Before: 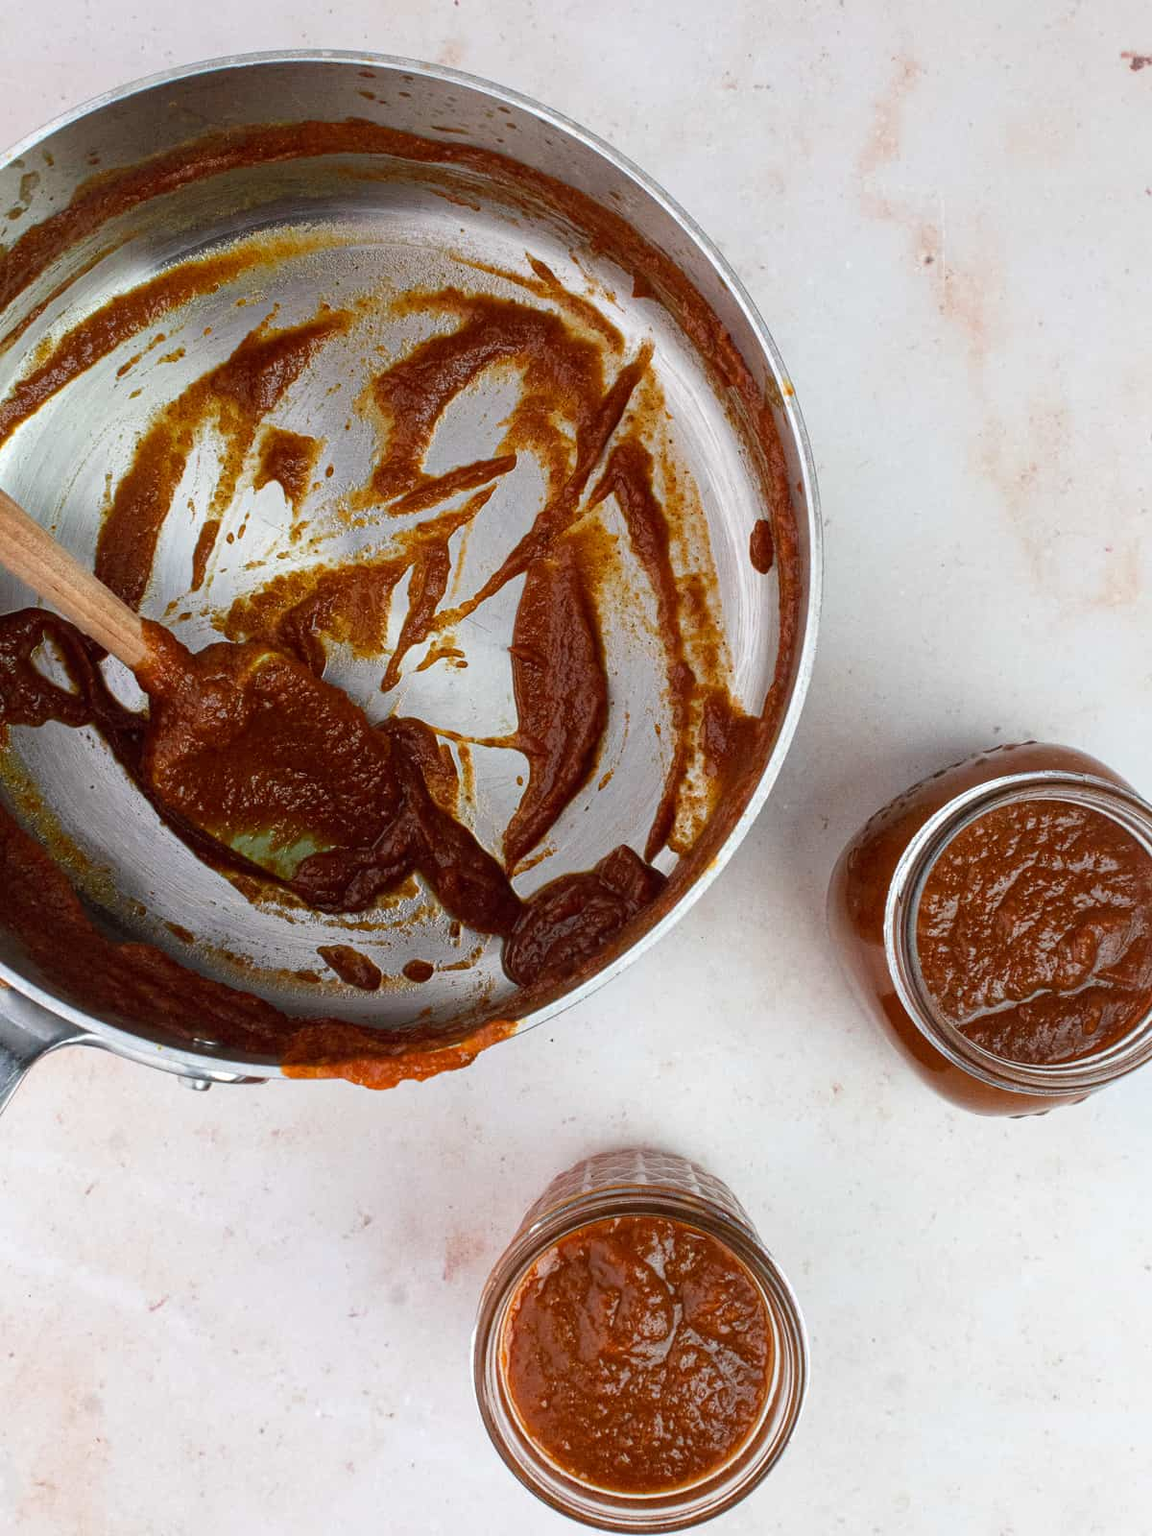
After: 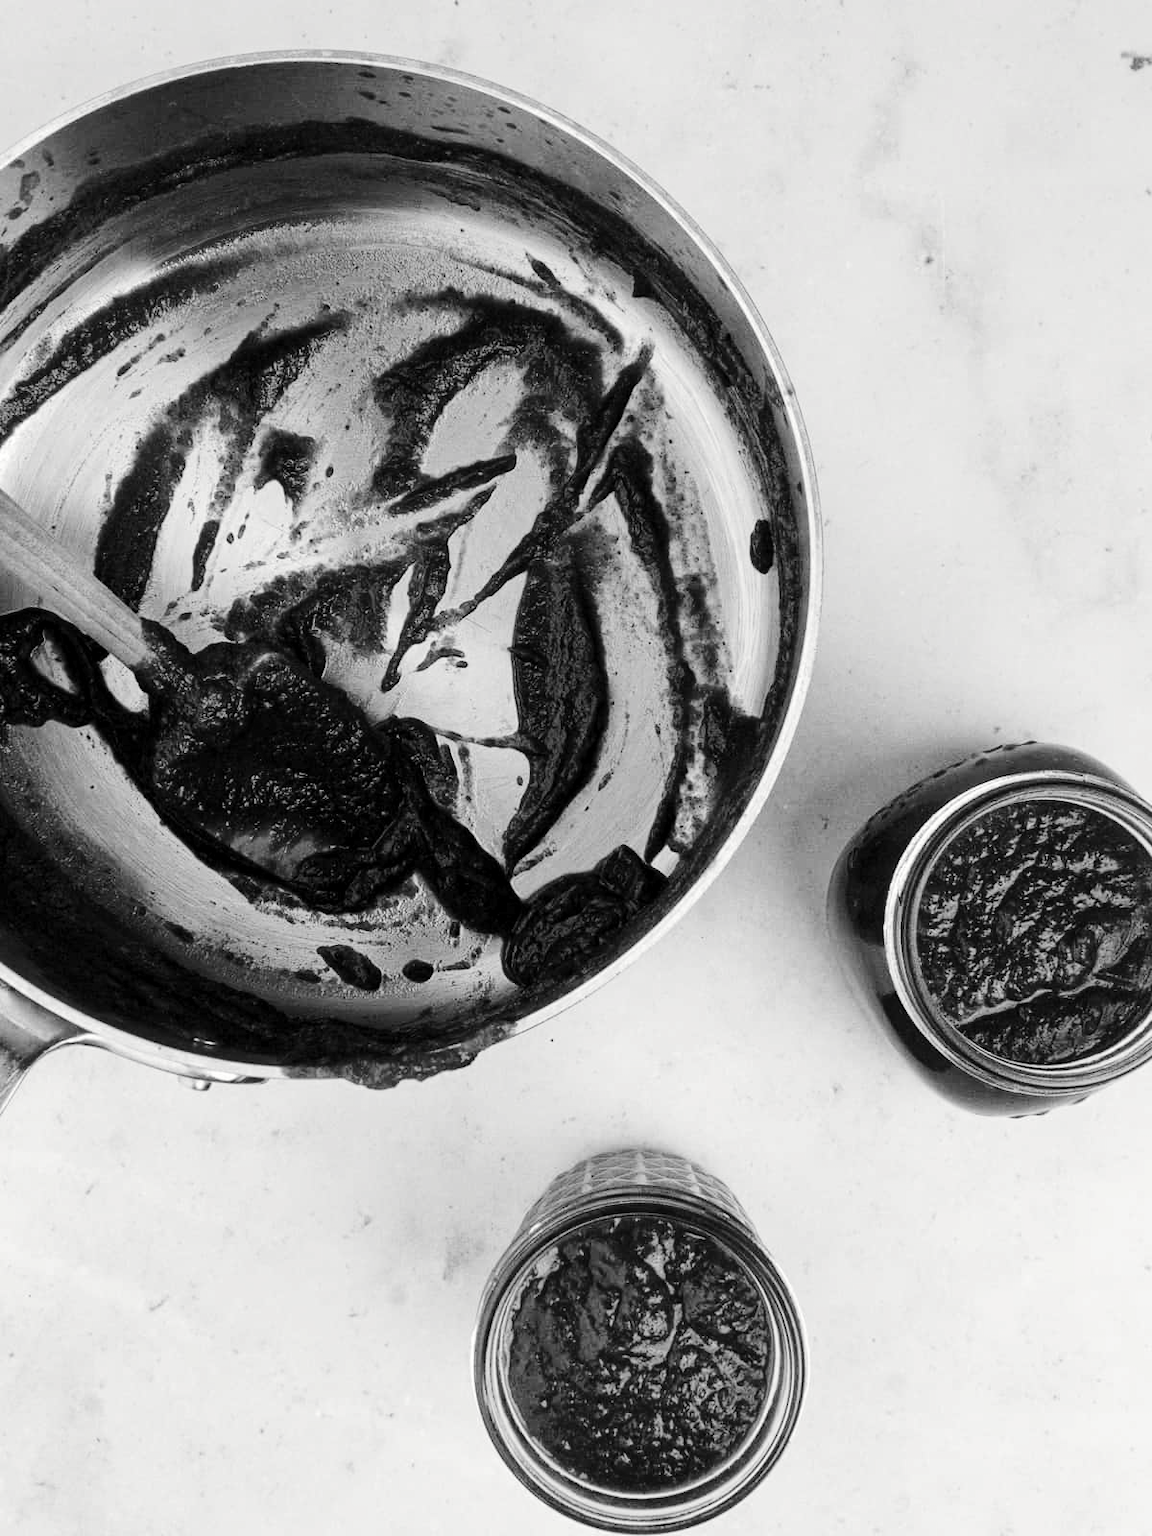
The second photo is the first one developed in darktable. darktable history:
tone curve: curves: ch0 [(0, 0) (0.003, 0.008) (0.011, 0.011) (0.025, 0.018) (0.044, 0.028) (0.069, 0.039) (0.1, 0.056) (0.136, 0.081) (0.177, 0.118) (0.224, 0.164) (0.277, 0.223) (0.335, 0.3) (0.399, 0.399) (0.468, 0.51) (0.543, 0.618) (0.623, 0.71) (0.709, 0.79) (0.801, 0.865) (0.898, 0.93) (1, 1)], preserve colors none
color look up table: target L [93.05, 101.26, 100.94, 85.98, 75.15, 81.69, 65.11, 54.5, 49.9, 49.37, 24.72, 3.967, 201.51, 93.05, 77.71, 65.11, 59.41, 55.28, 43.73, 43.19, 50.96, 33.81, 9.263, 26.5, 24.42, 4.68, 85.27, 74.42, 74.05, 64.36, 71.1, 62.72, 42.17, 55.54, 41.76, 30.59, 43.19, 34.03, 29.73, 15.64, 9.764, 3.967, 101.57, 101.57, 82.05, 78.43, 73.31, 41.96, 39.63], target a [-0.1, 0.001, 0.001, -0.003, -0.001, -0.002, 0, 0.001 ×4, 0, 0, -0.1, 0, 0, 0, 0.001 ×5, 0, 0.001, 0, 0, -0.001, -0.001, 0, 0, 0, 0.001 ×7, 0 ×4, 0.001, 0.001, 0, 0, 0, 0.001, 0.001], target b [1.232, -0.004, -0.004, 0.024, 0.022, 0.023, 0.002, -0.004 ×4, 0.001, -0.001, 1.232, 0.001, 0.002, 0.002, -0.004 ×4, -0.006, 0.003, -0.004, -0.002, 0, 0.002 ×5, -0.004, -0.006, -0.004, -0.006, -0.004, -0.004, -0.006, -0.002, -0.002, -0.001, 0.001, -0.004, -0.004, 0.001, 0.001, 0.002, -0.006, -0.004], num patches 49
